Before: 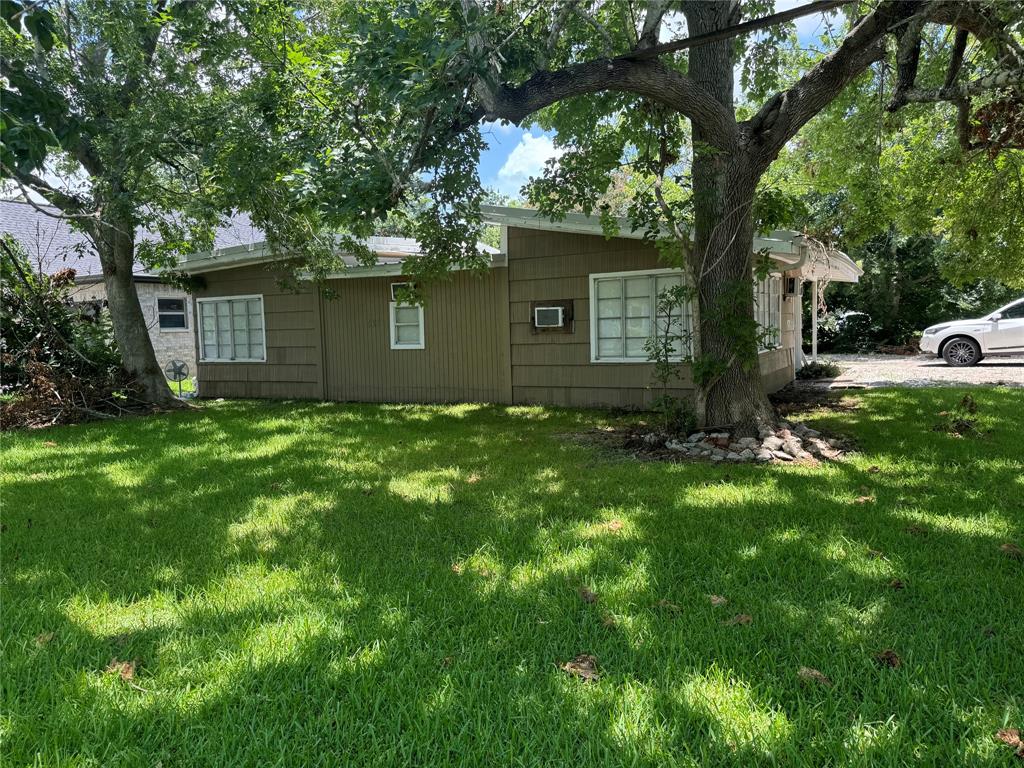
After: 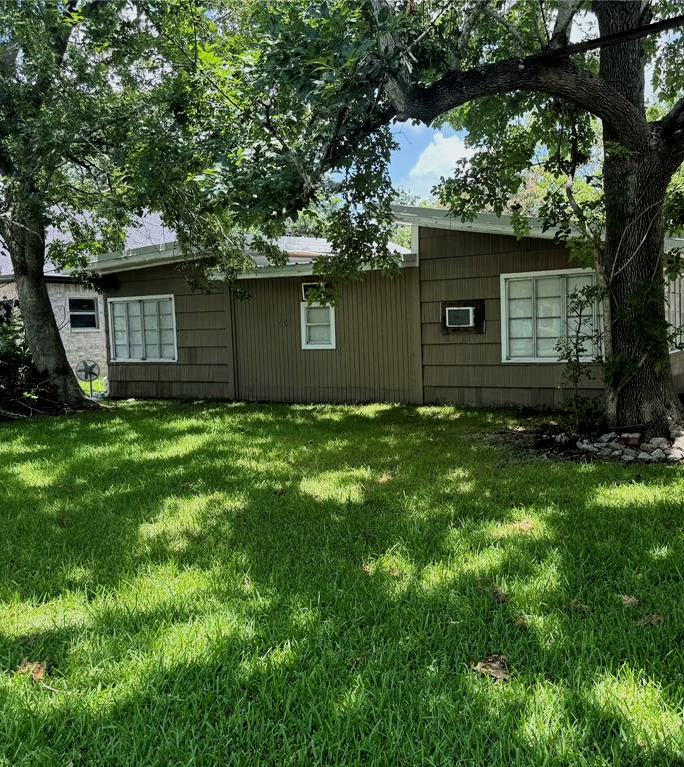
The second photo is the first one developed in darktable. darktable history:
crop and rotate: left 8.783%, right 24.413%
filmic rgb: middle gray luminance 12.64%, black relative exposure -10.11 EV, white relative exposure 3.46 EV, target black luminance 0%, hardness 5.77, latitude 44.78%, contrast 1.221, highlights saturation mix 3.87%, shadows ↔ highlights balance 26.38%
